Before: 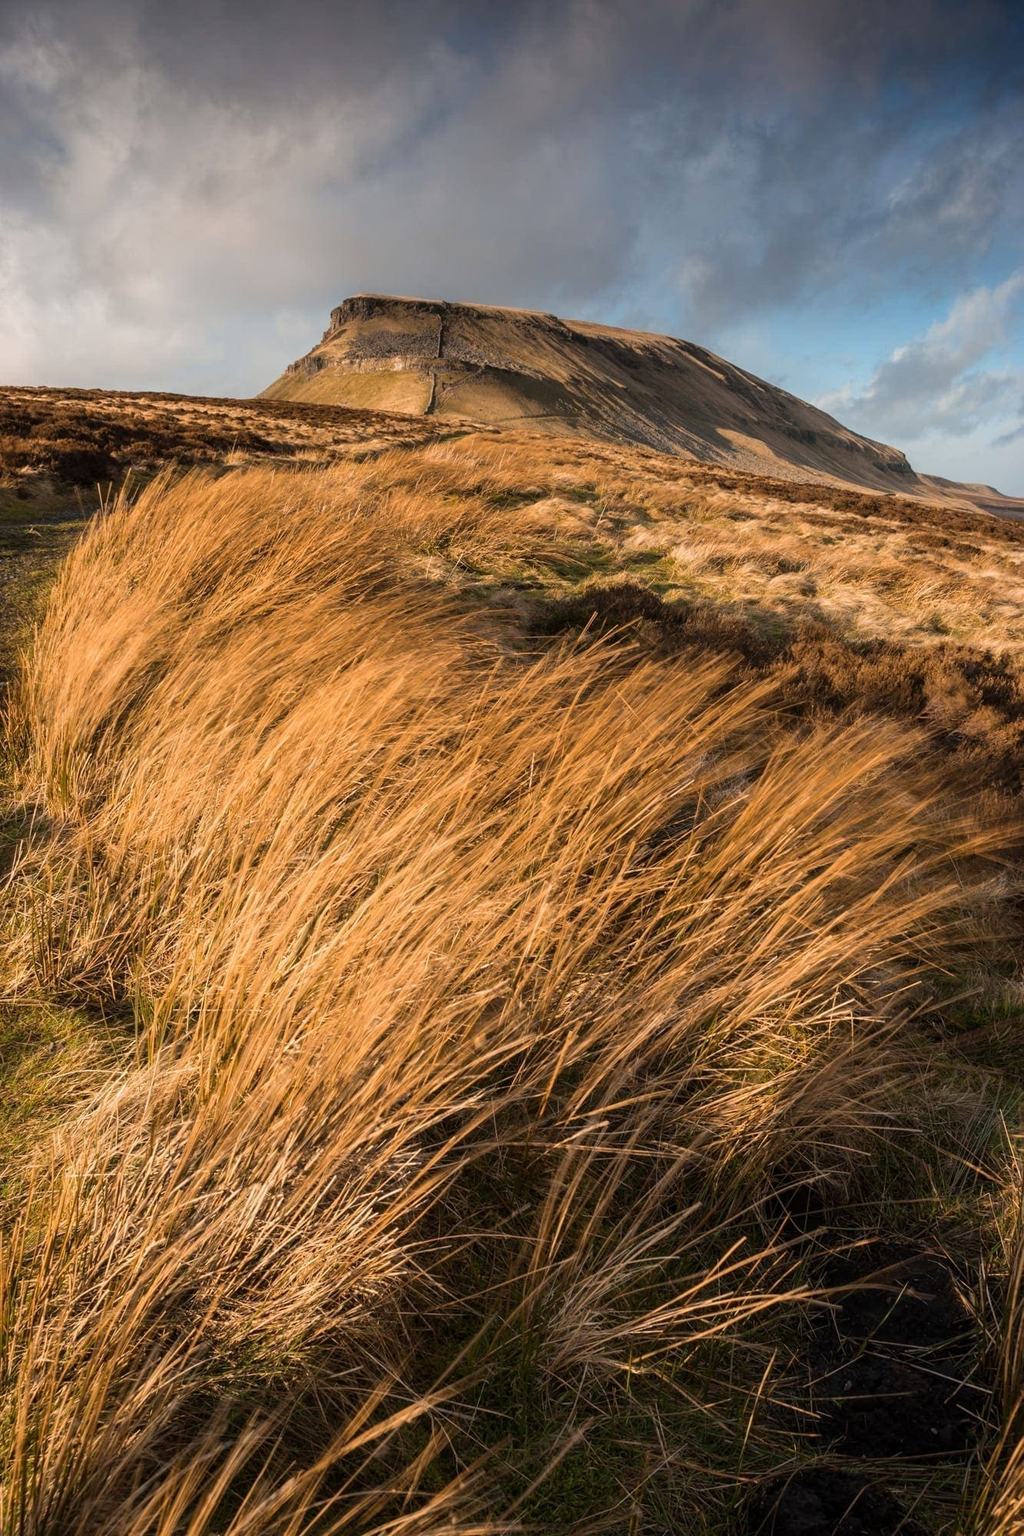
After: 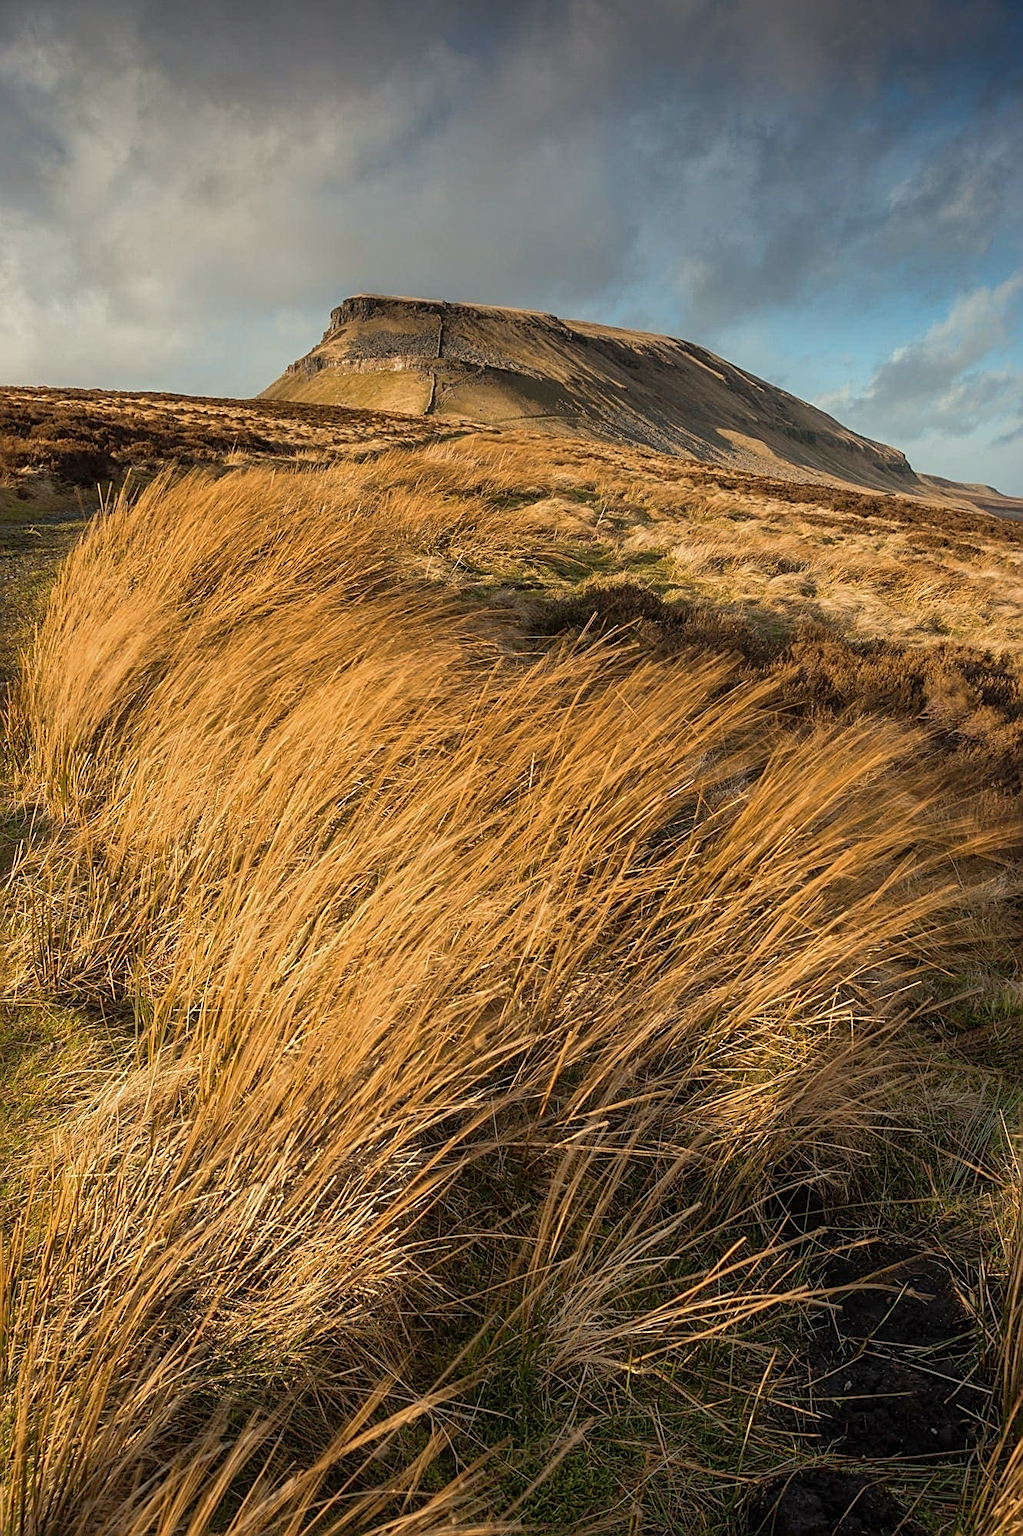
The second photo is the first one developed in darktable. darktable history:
color correction: highlights a* -4.56, highlights b* 5.05, saturation 0.967
sharpen: amount 0.74
shadows and highlights: on, module defaults
